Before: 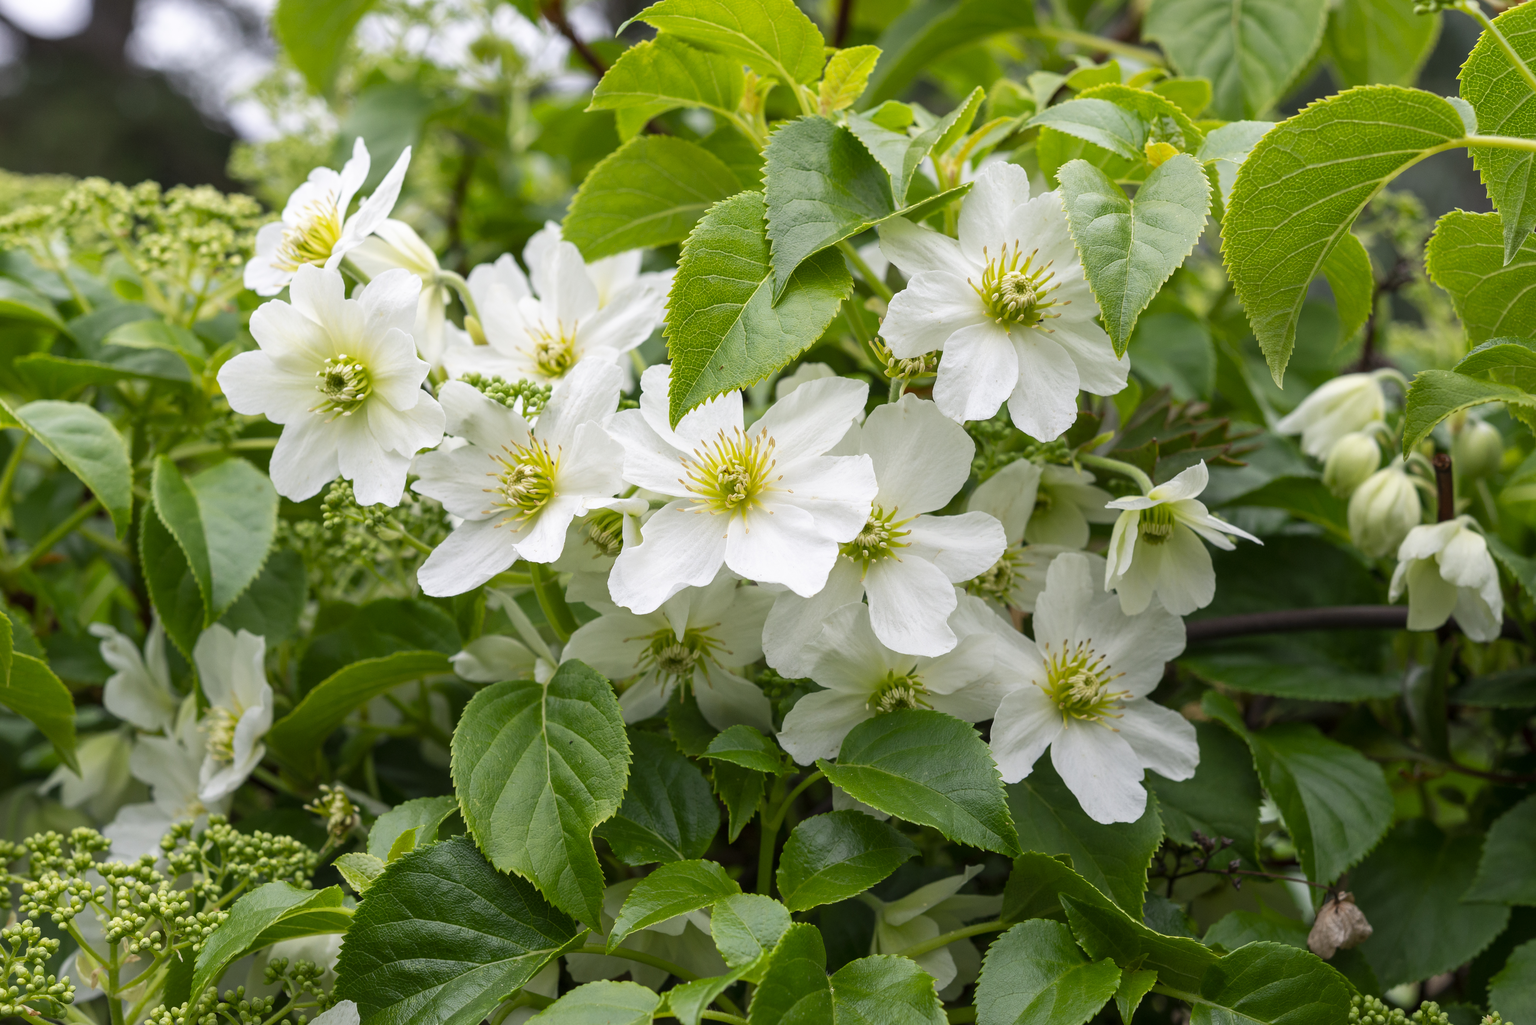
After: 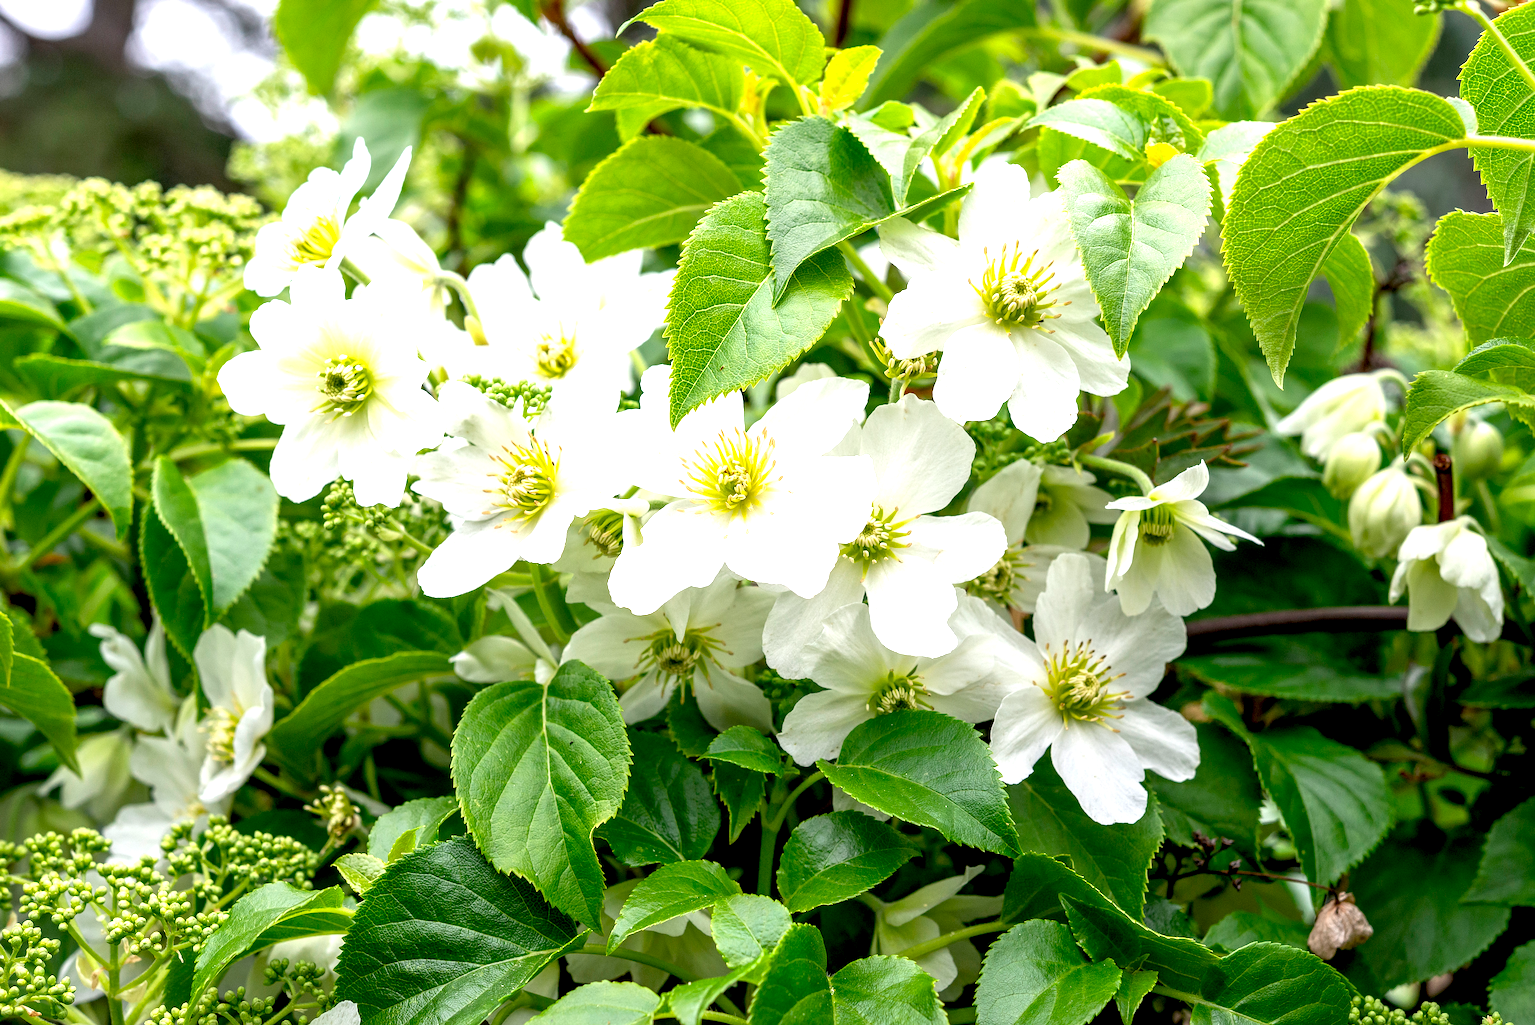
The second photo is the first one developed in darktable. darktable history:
sharpen: on, module defaults
exposure: black level correction 0.008, exposure 0.974 EV, compensate highlight preservation false
local contrast: on, module defaults
